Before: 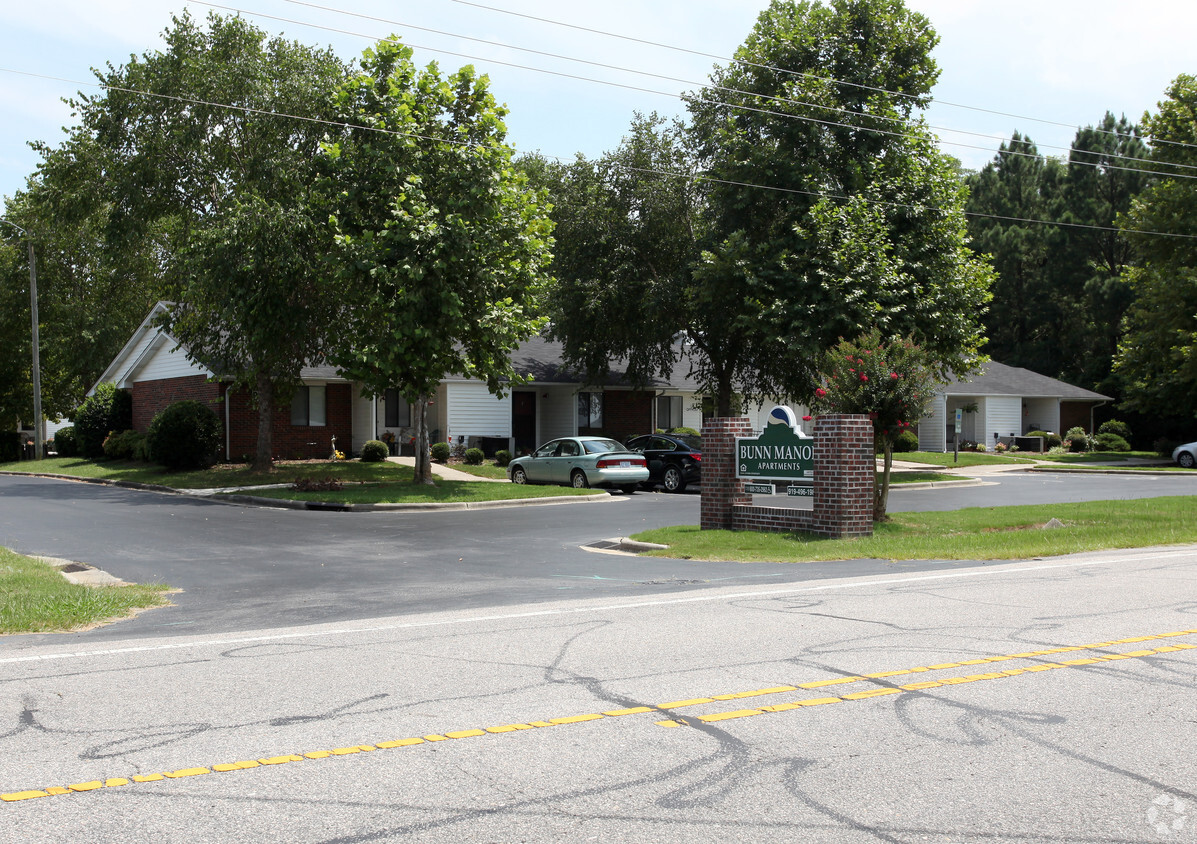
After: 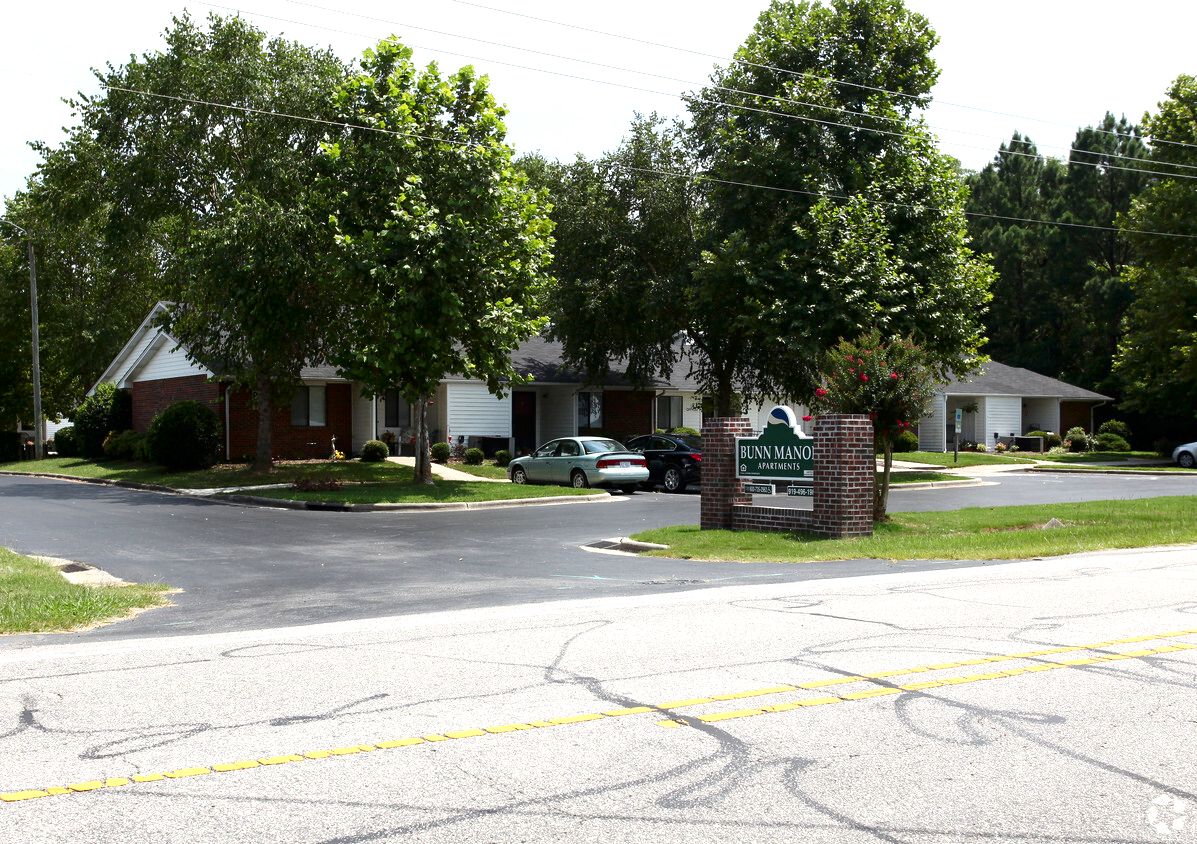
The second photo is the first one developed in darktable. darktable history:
exposure: black level correction 0, exposure 0.499 EV, compensate exposure bias true, compensate highlight preservation false
contrast brightness saturation: contrast 0.069, brightness -0.13, saturation 0.052
